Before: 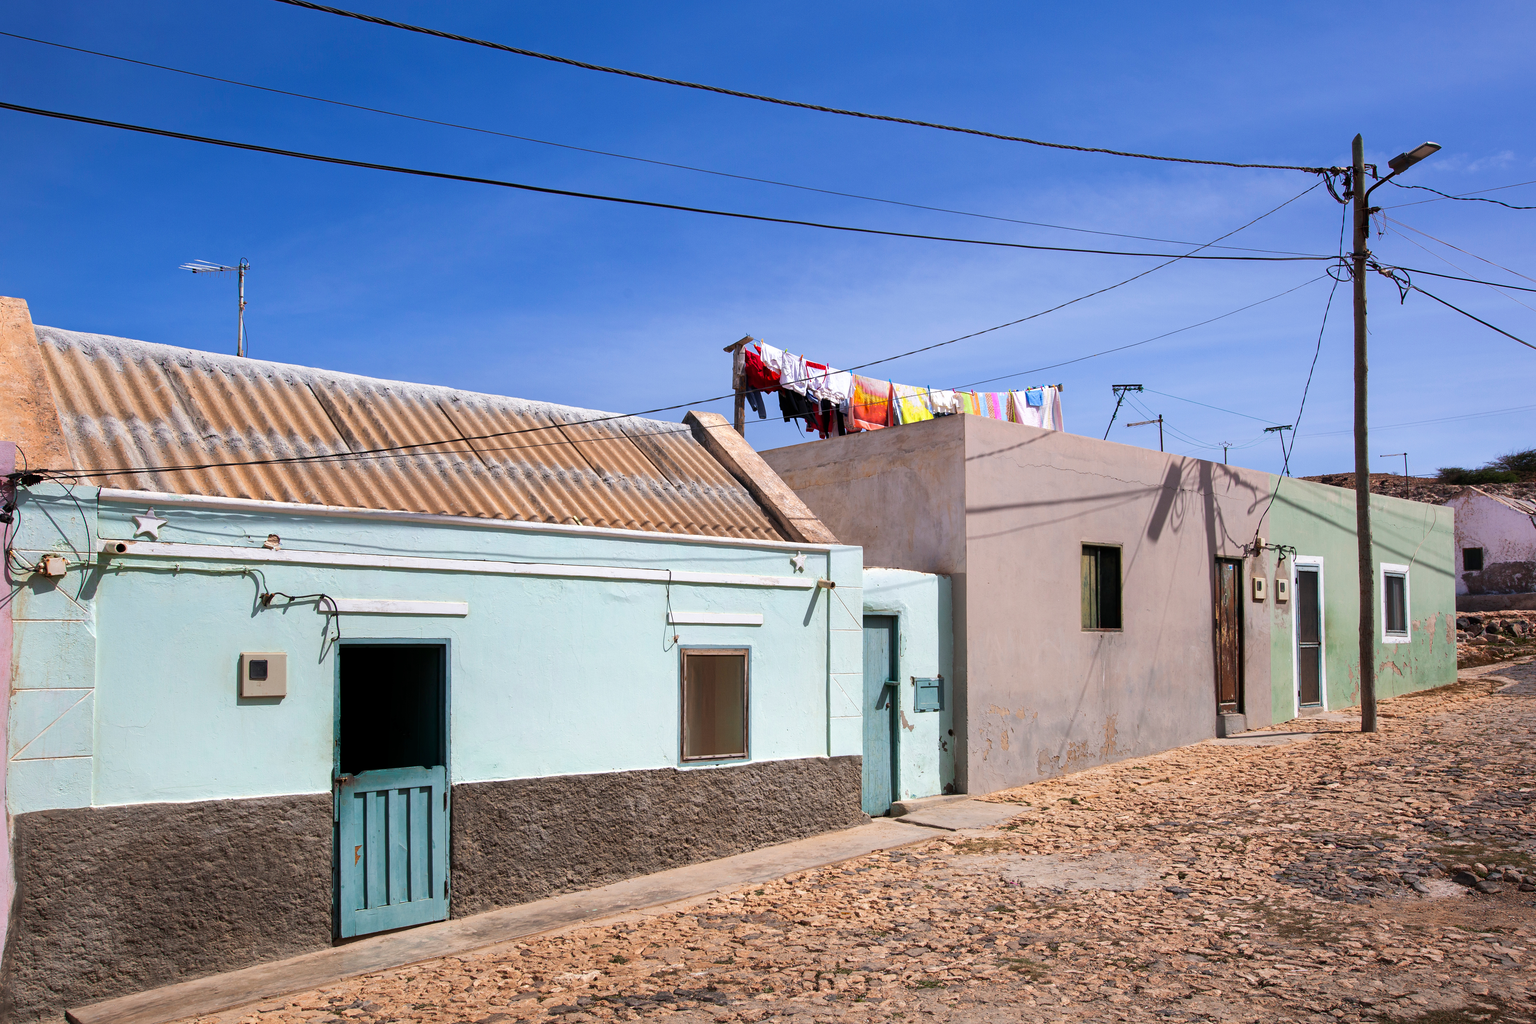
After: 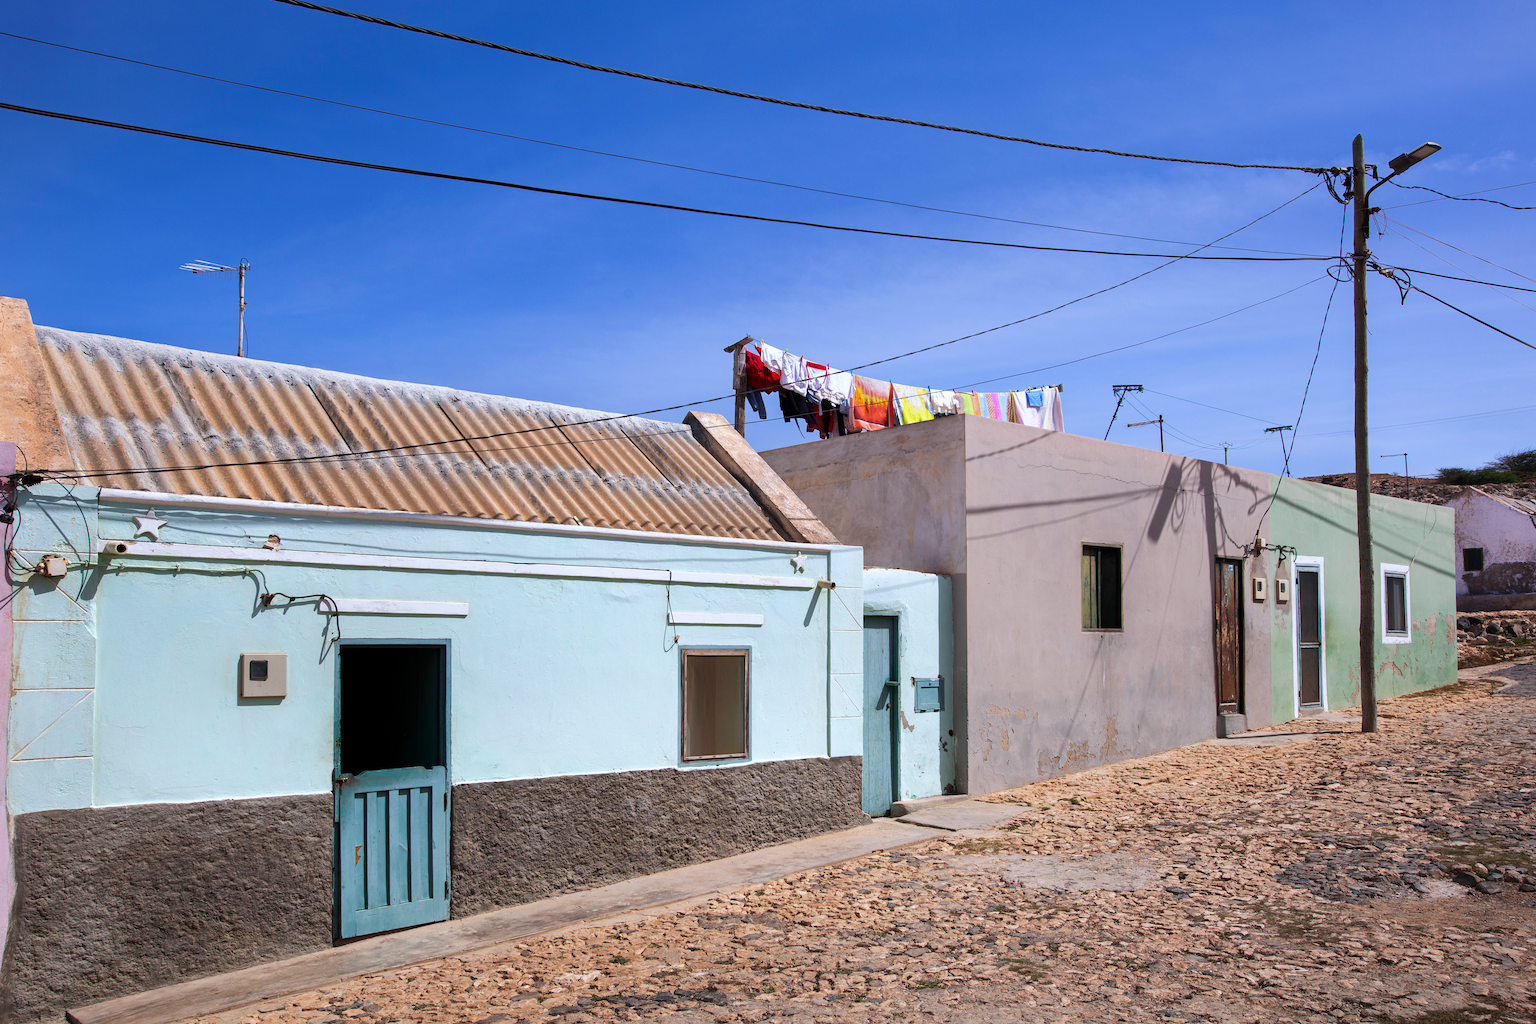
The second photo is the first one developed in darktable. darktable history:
tone equalizer: -7 EV 0.18 EV, -6 EV 0.12 EV, -5 EV 0.08 EV, -4 EV 0.04 EV, -2 EV -0.02 EV, -1 EV -0.04 EV, +0 EV -0.06 EV, luminance estimator HSV value / RGB max
white balance: red 0.967, blue 1.049
